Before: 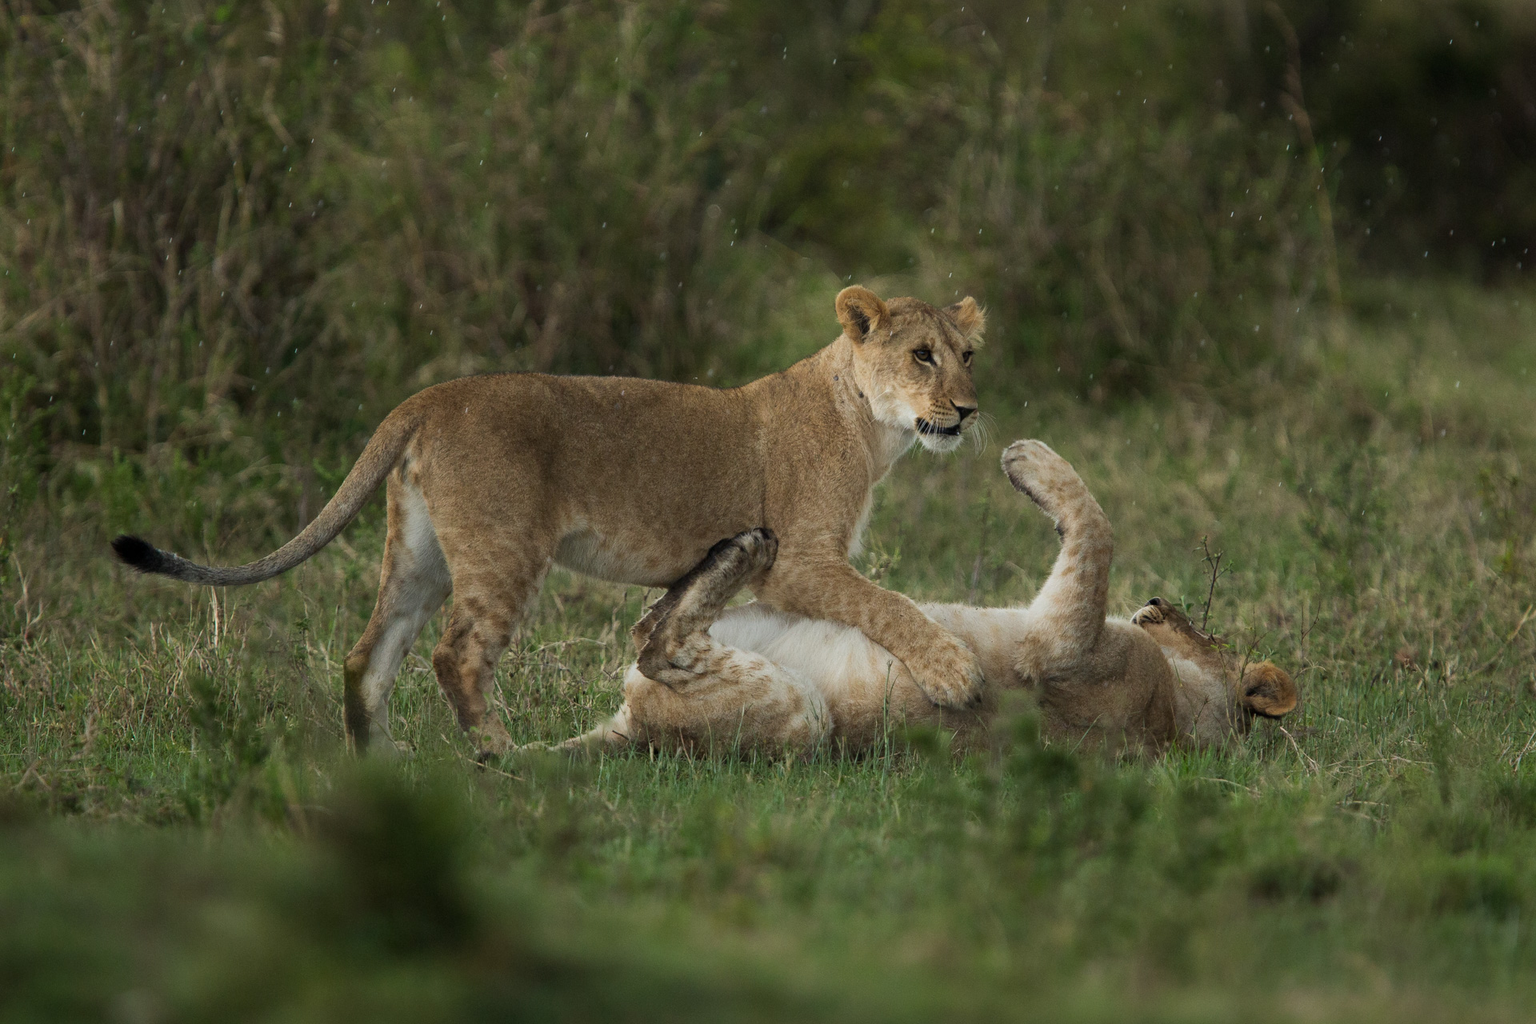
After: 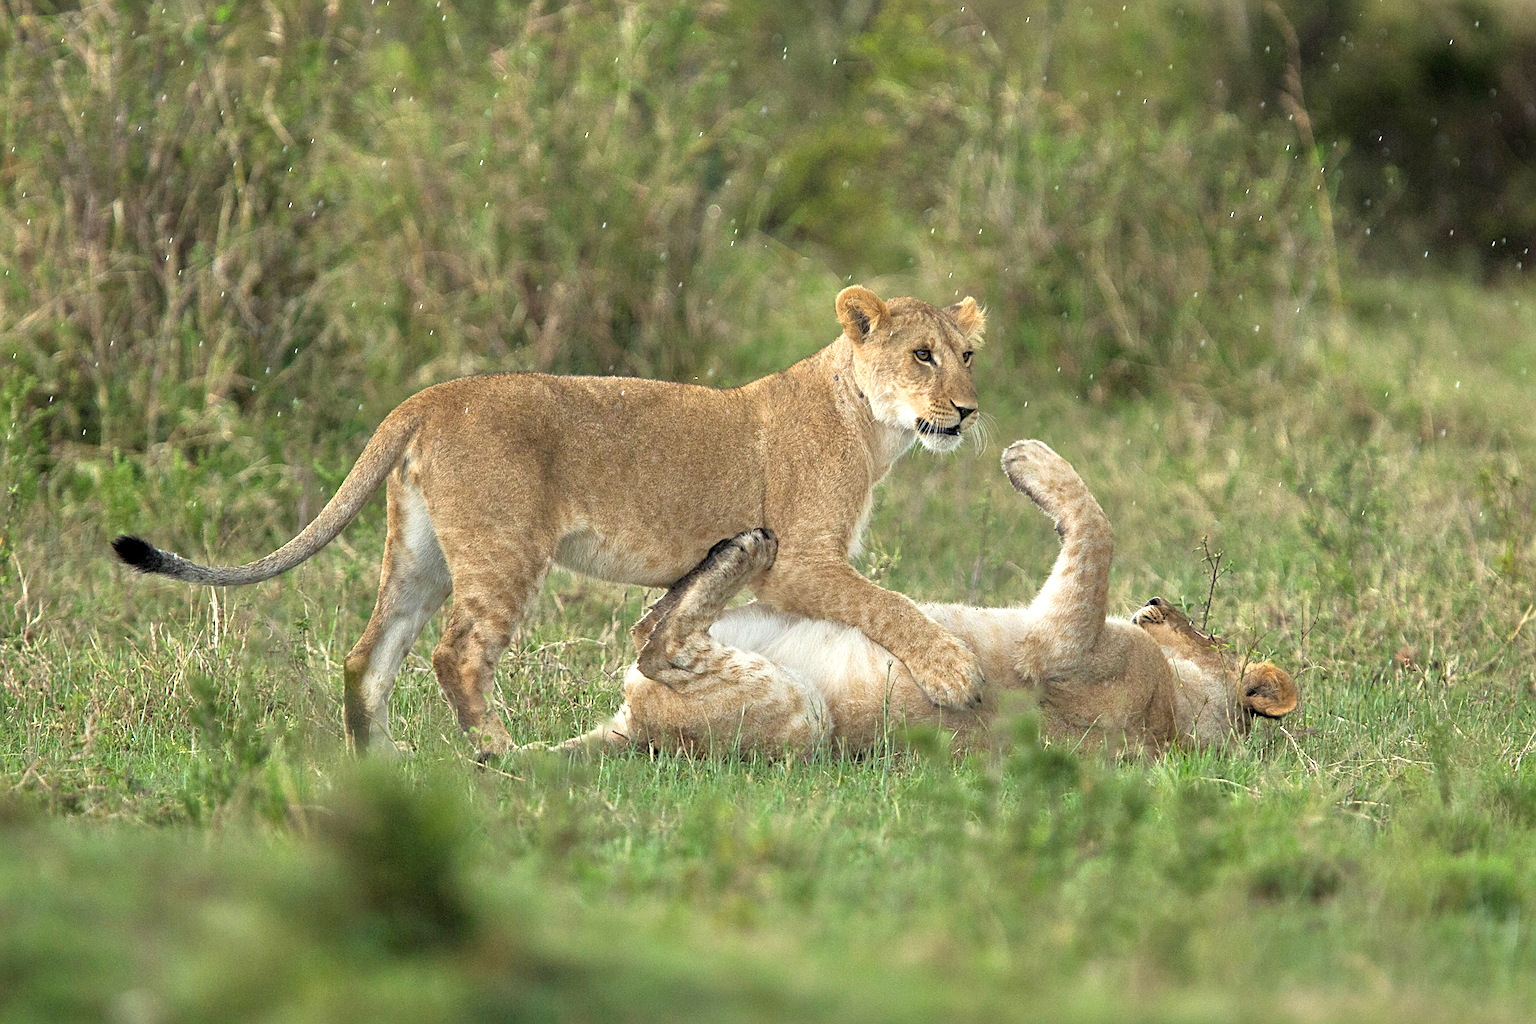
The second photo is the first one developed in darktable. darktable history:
tone equalizer: -7 EV 0.15 EV, -6 EV 0.6 EV, -5 EV 1.15 EV, -4 EV 1.33 EV, -3 EV 1.15 EV, -2 EV 0.6 EV, -1 EV 0.15 EV, mask exposure compensation -0.5 EV
sharpen: on, module defaults
exposure: black level correction 0.001, exposure 0.5 EV, compensate exposure bias true, compensate highlight preservation false
